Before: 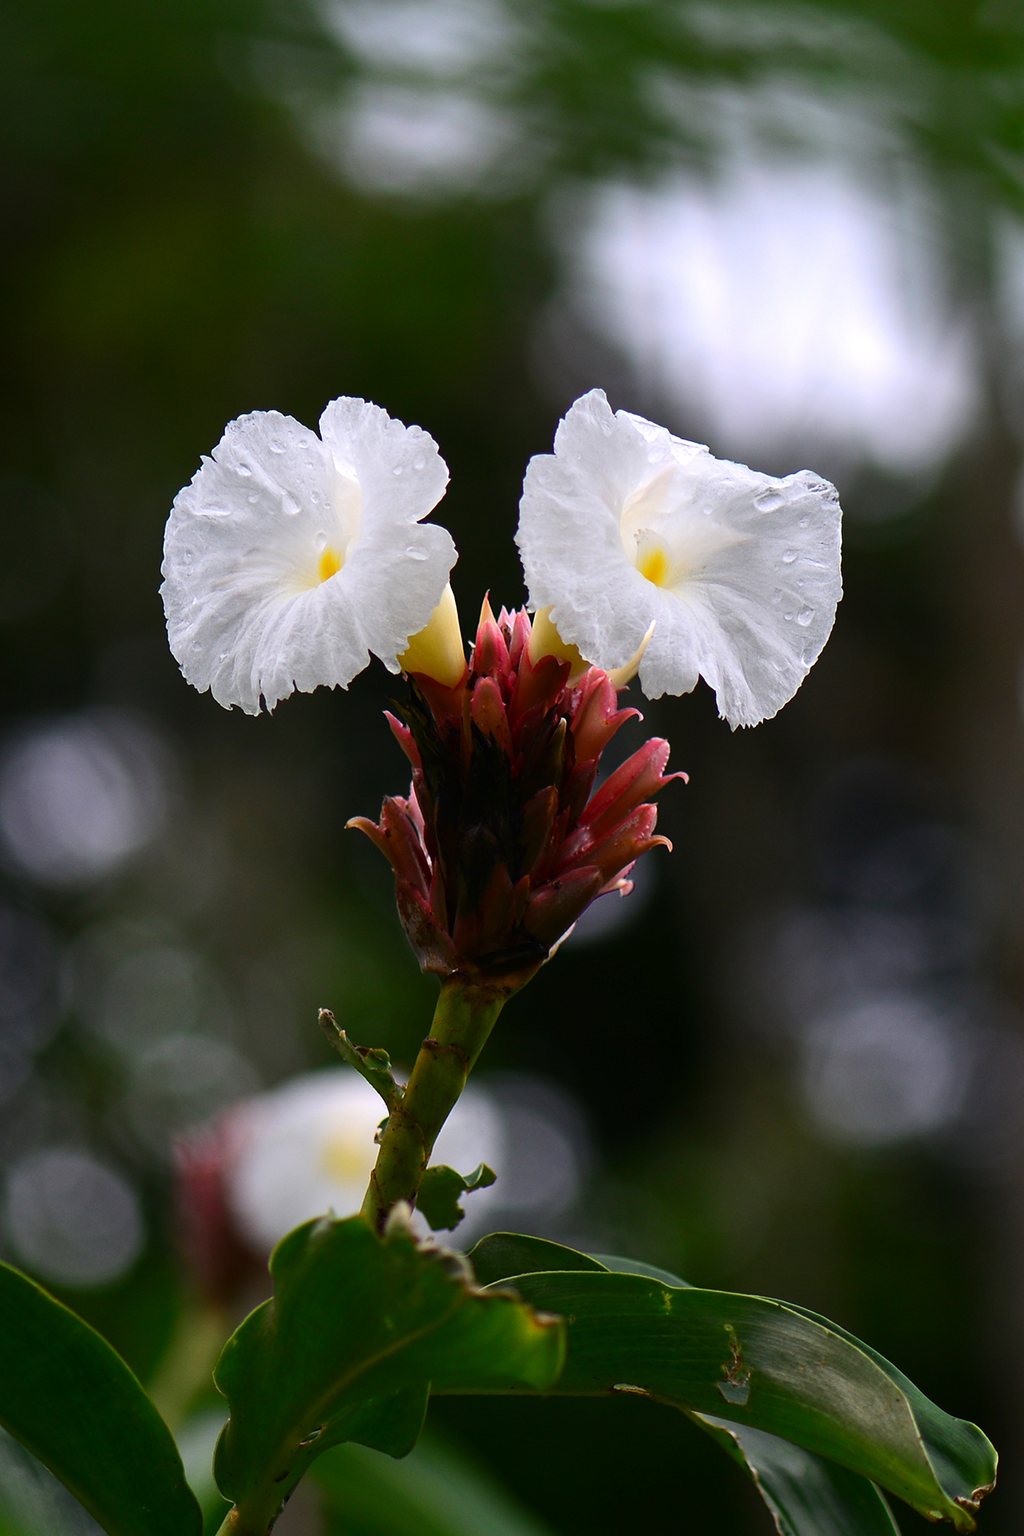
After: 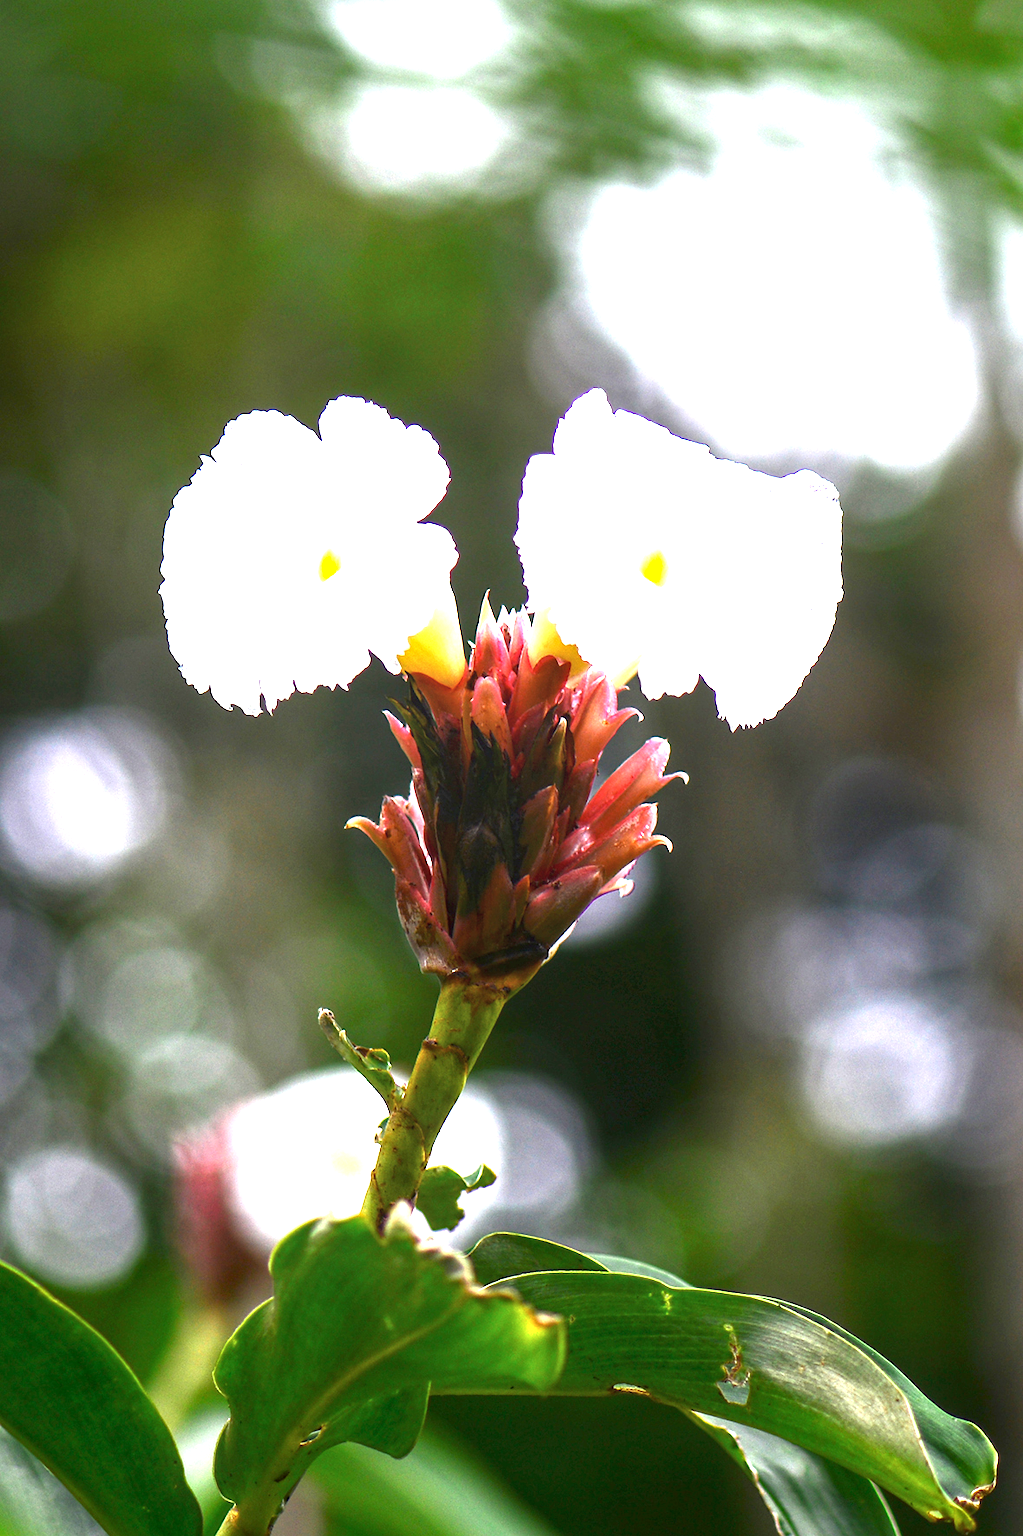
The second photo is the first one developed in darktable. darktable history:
base curve: curves: ch0 [(0, 0) (0.303, 0.277) (1, 1)]
exposure: black level correction 0, exposure 1.975 EV, compensate exposure bias true, compensate highlight preservation false
local contrast: on, module defaults
tone equalizer: on, module defaults
